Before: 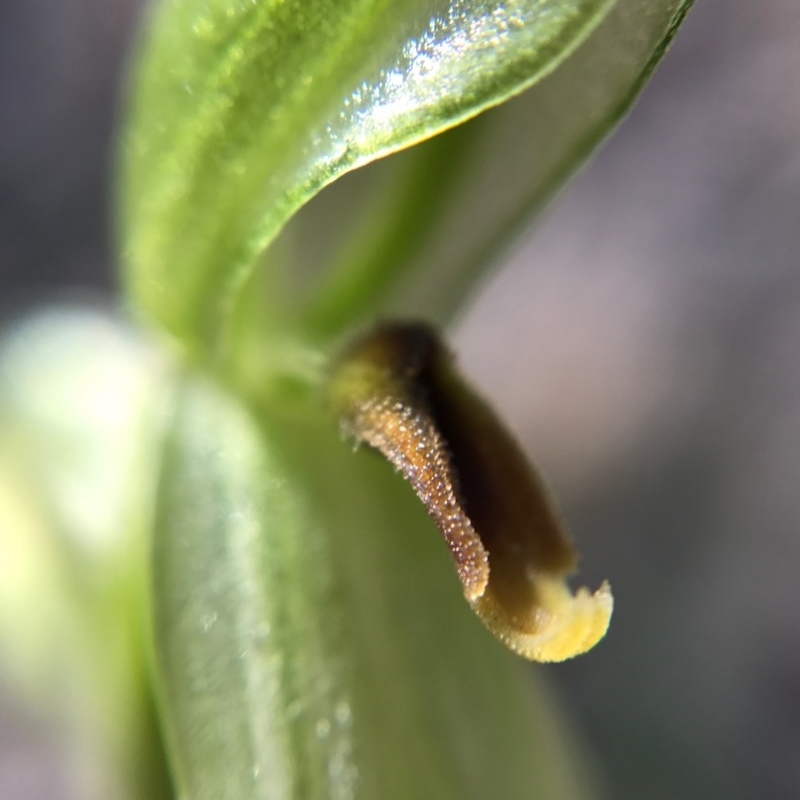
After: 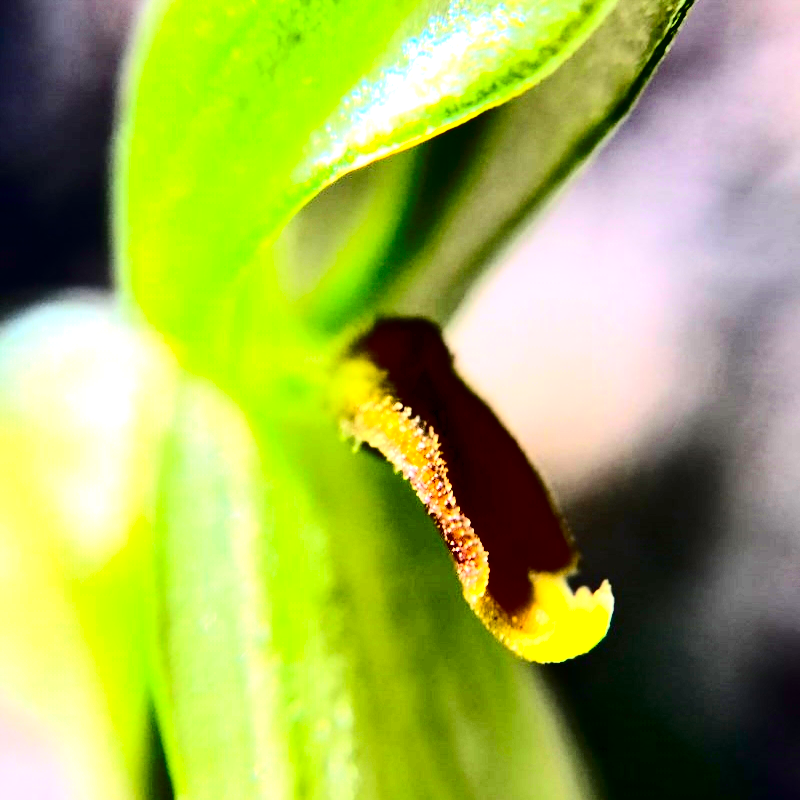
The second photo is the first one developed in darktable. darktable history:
exposure: black level correction 0.001, exposure 1.3 EV, compensate highlight preservation false
contrast brightness saturation: contrast 0.77, brightness -1, saturation 1
